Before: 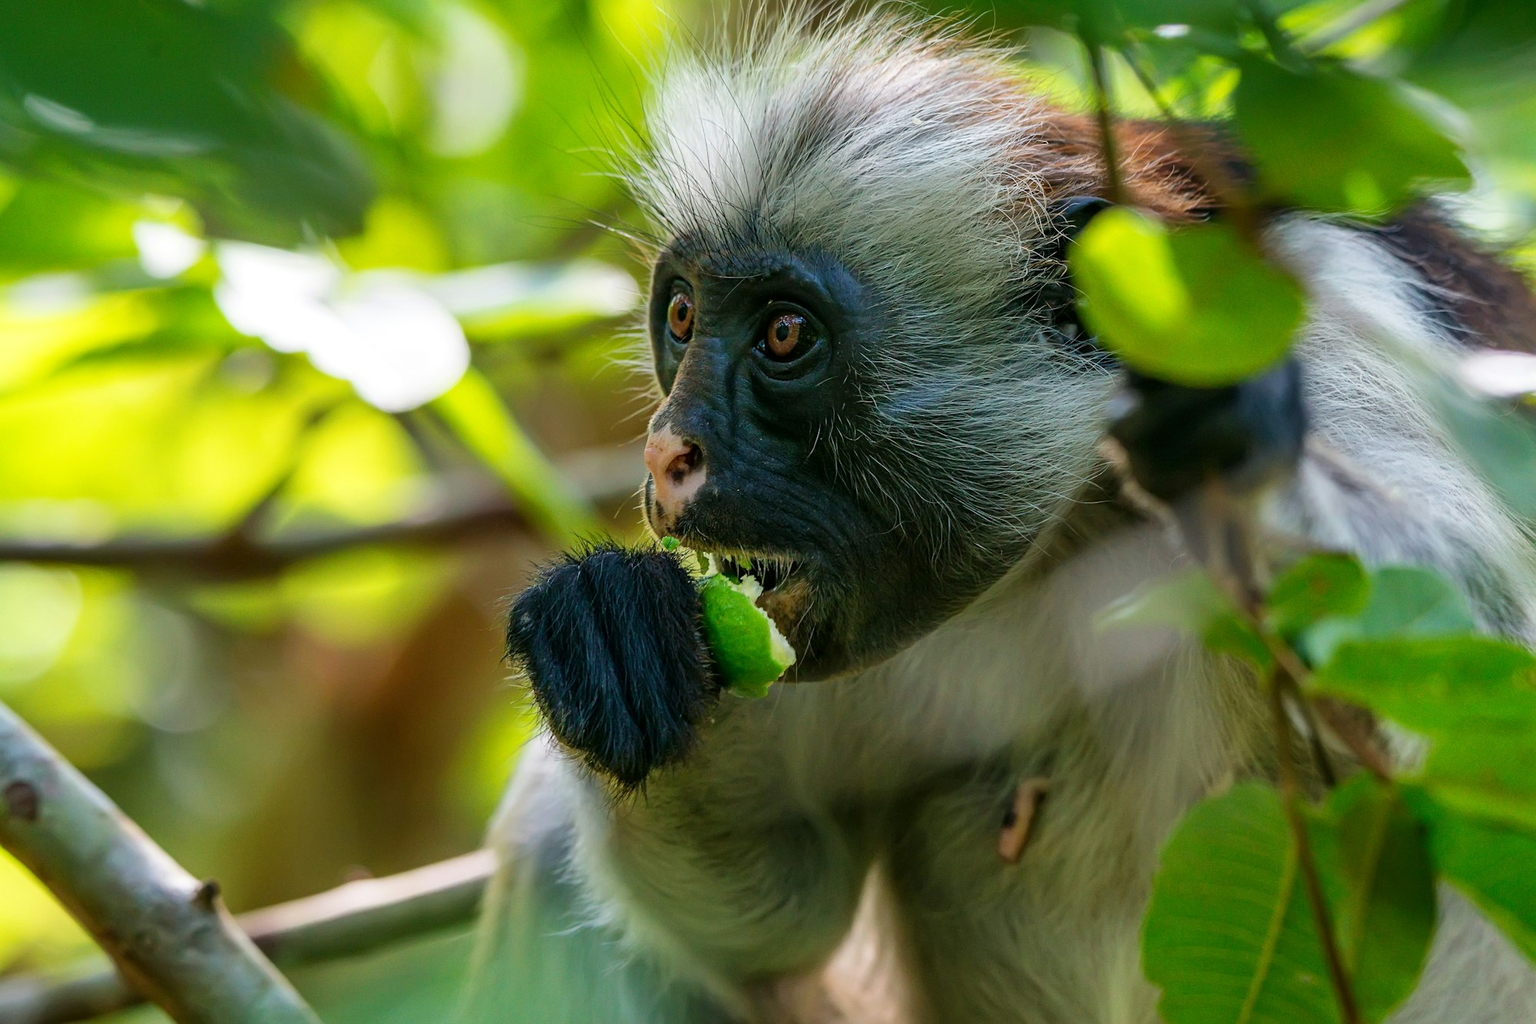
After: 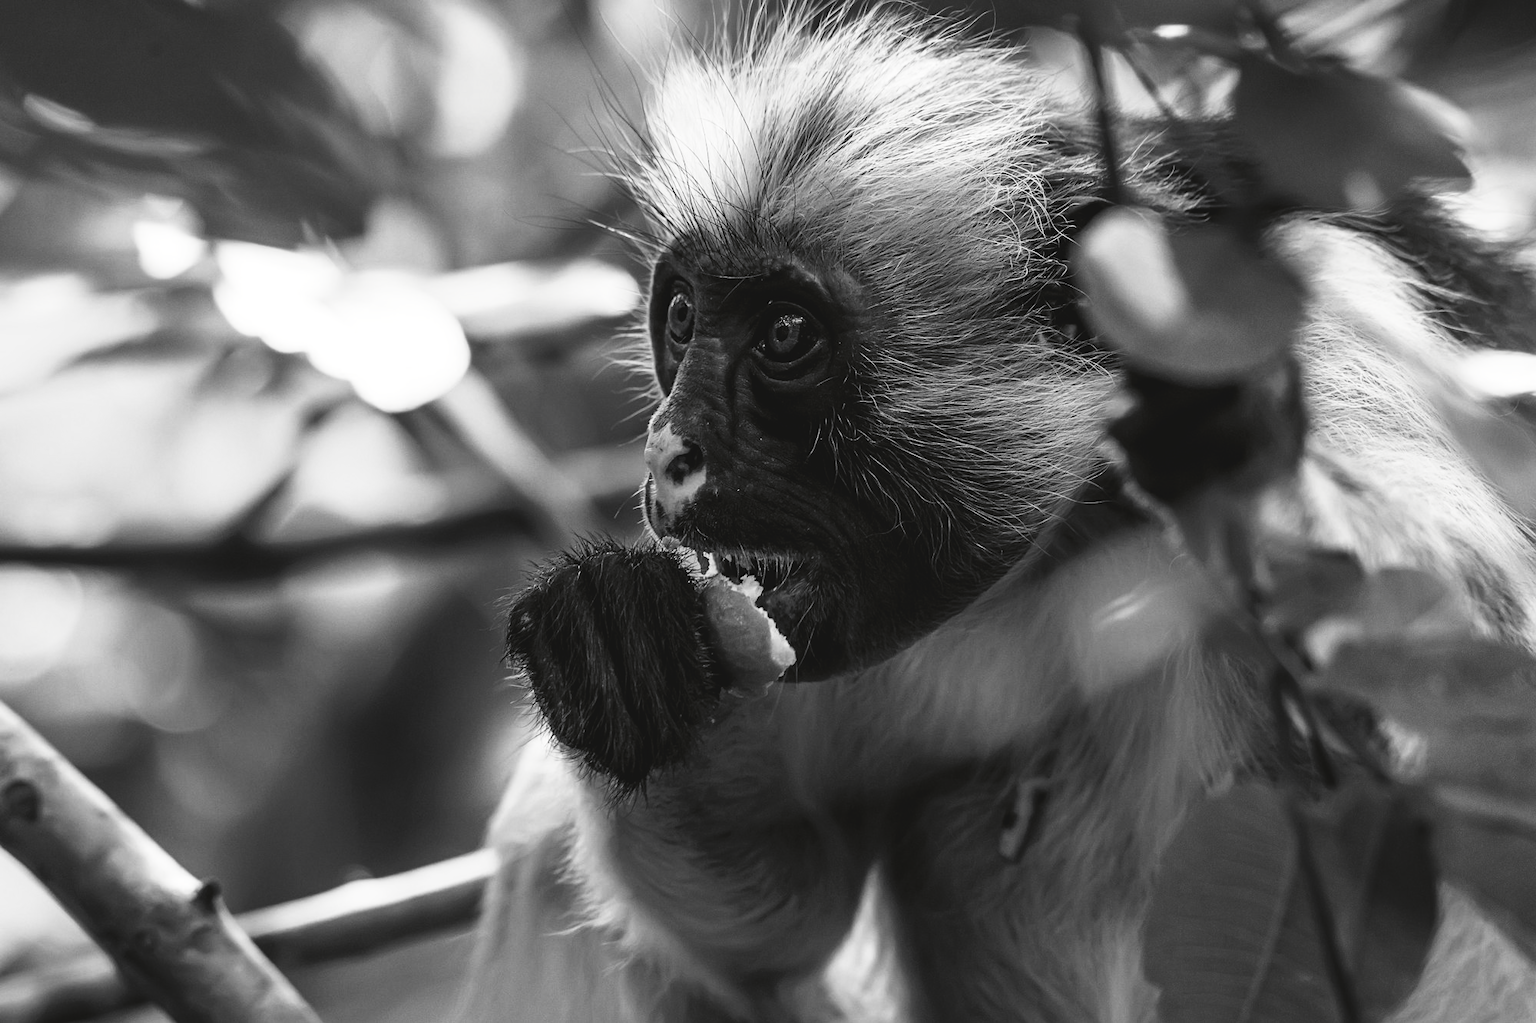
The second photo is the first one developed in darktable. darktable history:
tone curve: curves: ch0 [(0, 0) (0.003, 0.063) (0.011, 0.063) (0.025, 0.063) (0.044, 0.066) (0.069, 0.071) (0.1, 0.09) (0.136, 0.116) (0.177, 0.144) (0.224, 0.192) (0.277, 0.246) (0.335, 0.311) (0.399, 0.399) (0.468, 0.49) (0.543, 0.589) (0.623, 0.709) (0.709, 0.827) (0.801, 0.918) (0.898, 0.969) (1, 1)], preserve colors none
color look up table: target L [91.64, 85.98, 79.52, 81.33, 82.41, 74.05, 71.22, 68.74, 41.55, 42.1, 43.46, 37.41, 33.18, 19.87, 6.319, 200.09, 76.61, 62.72, 66.74, 64.99, 58.12, 52.54, 46.43, 32.75, 19.87, 10.27, 93.05, 87.41, 90.24, 73.19, 67, 64.99, 80.6, 79.88, 83.12, 63.73, 45.09, 36.57, 33.18, 15.16, 34.59, 13.23, 94.45, 82.76, 67.37, 70.48, 49.1, 51.75, 23.97], target a [-0.1, -0.003, -0.002, 0, -0.002, 0, 0.001, 0.001, 0, 0.001, 0.001, 0.001, 0, 0, -0.229, 0, -0.002, 0.001 ×5, 0 ×4, -0.003, -0.101, -0.101, 0.001, 0.001, 0.001, 0, 0, -0.001, 0.001, 0.001, 0, 0, 0, 0.001, 0, -0.1, 0, 0, 0.001, 0.001, 0.001, 0], target b [1.238, 0.026, 0.025, 0.003, 0.026, 0.003, -0.004, -0.004, 0, -0.004, -0.004, -0.004, -0.001, -0.001, 2.828, 0, 0.025, -0.004 ×5, 0, -0.001, -0.001, 0, 0.025, 1.251, 1.242, -0.004, -0.004, -0.004, 0.003, 0.003, 0.003, -0.004, -0.004, -0.001, -0.001, 0.005, -0.004, 0.005, 1.23, 0.003, 0.003, -0.004, -0.004, -0.004, -0.001], num patches 49
